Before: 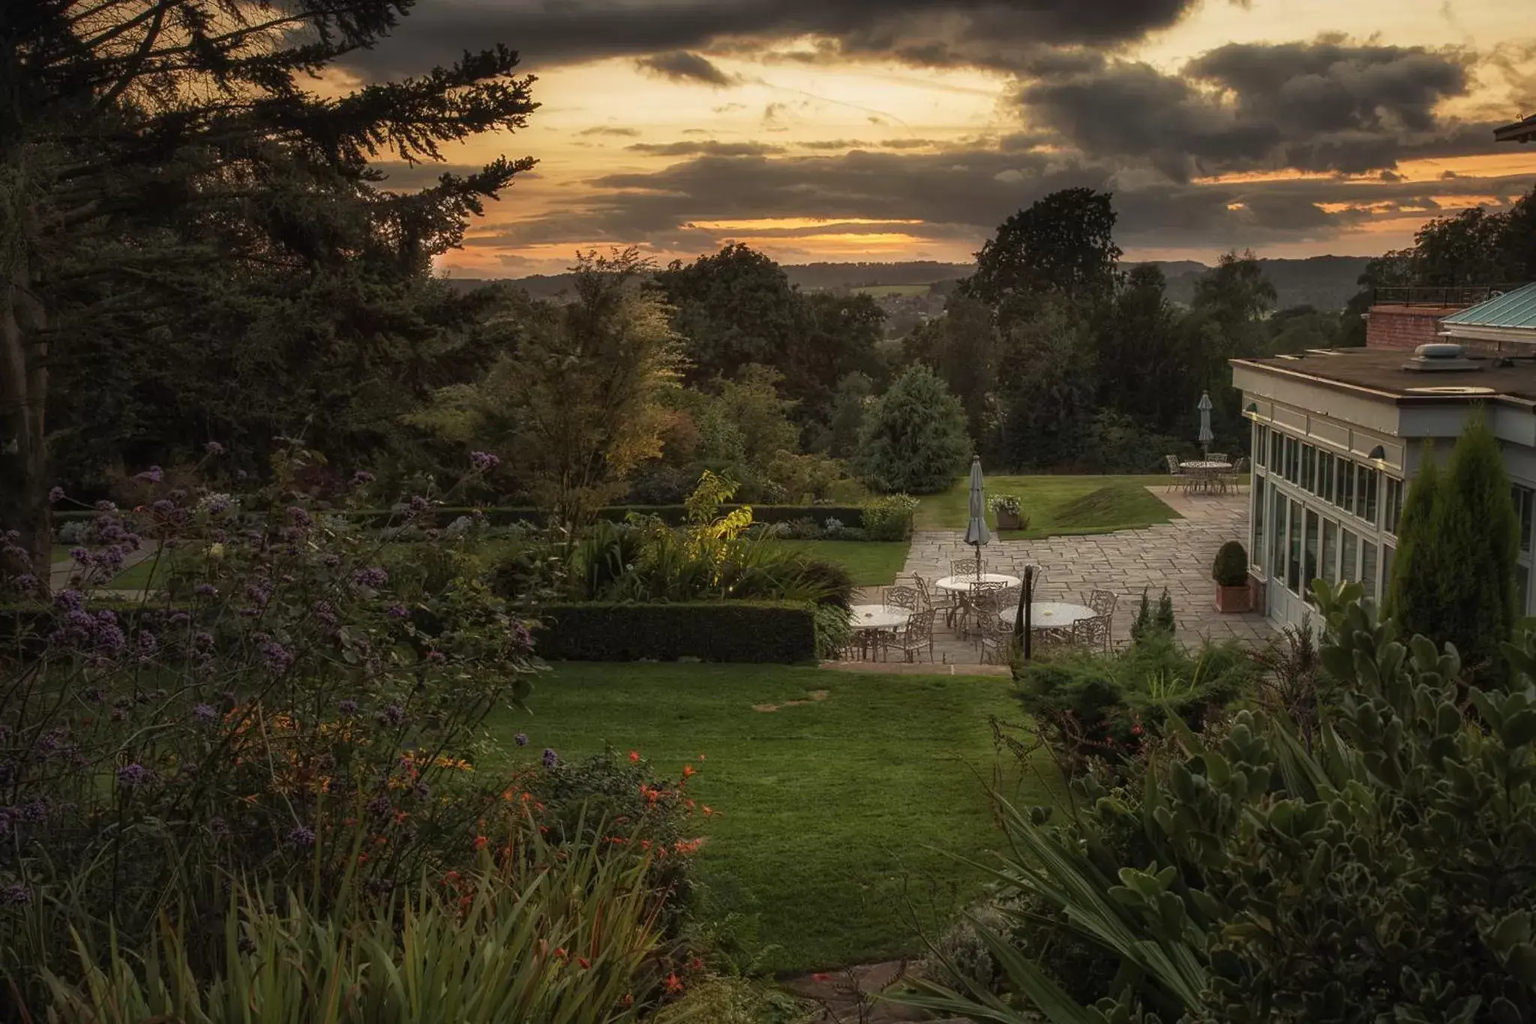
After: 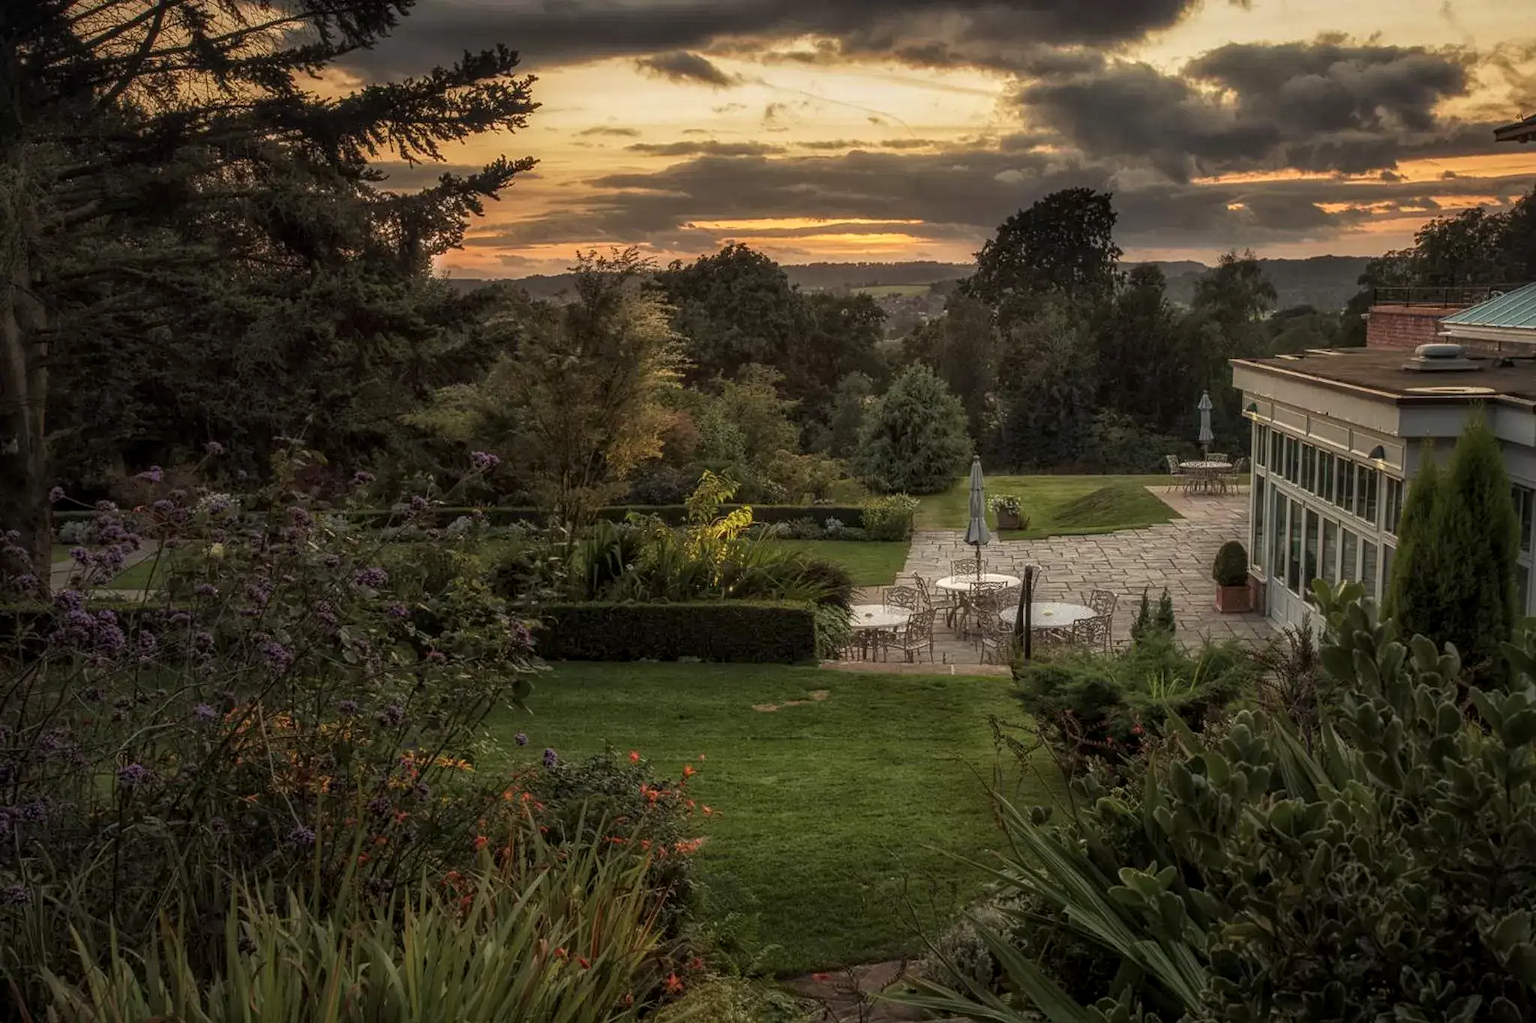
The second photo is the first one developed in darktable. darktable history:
local contrast: highlights 4%, shadows 1%, detail 133%
